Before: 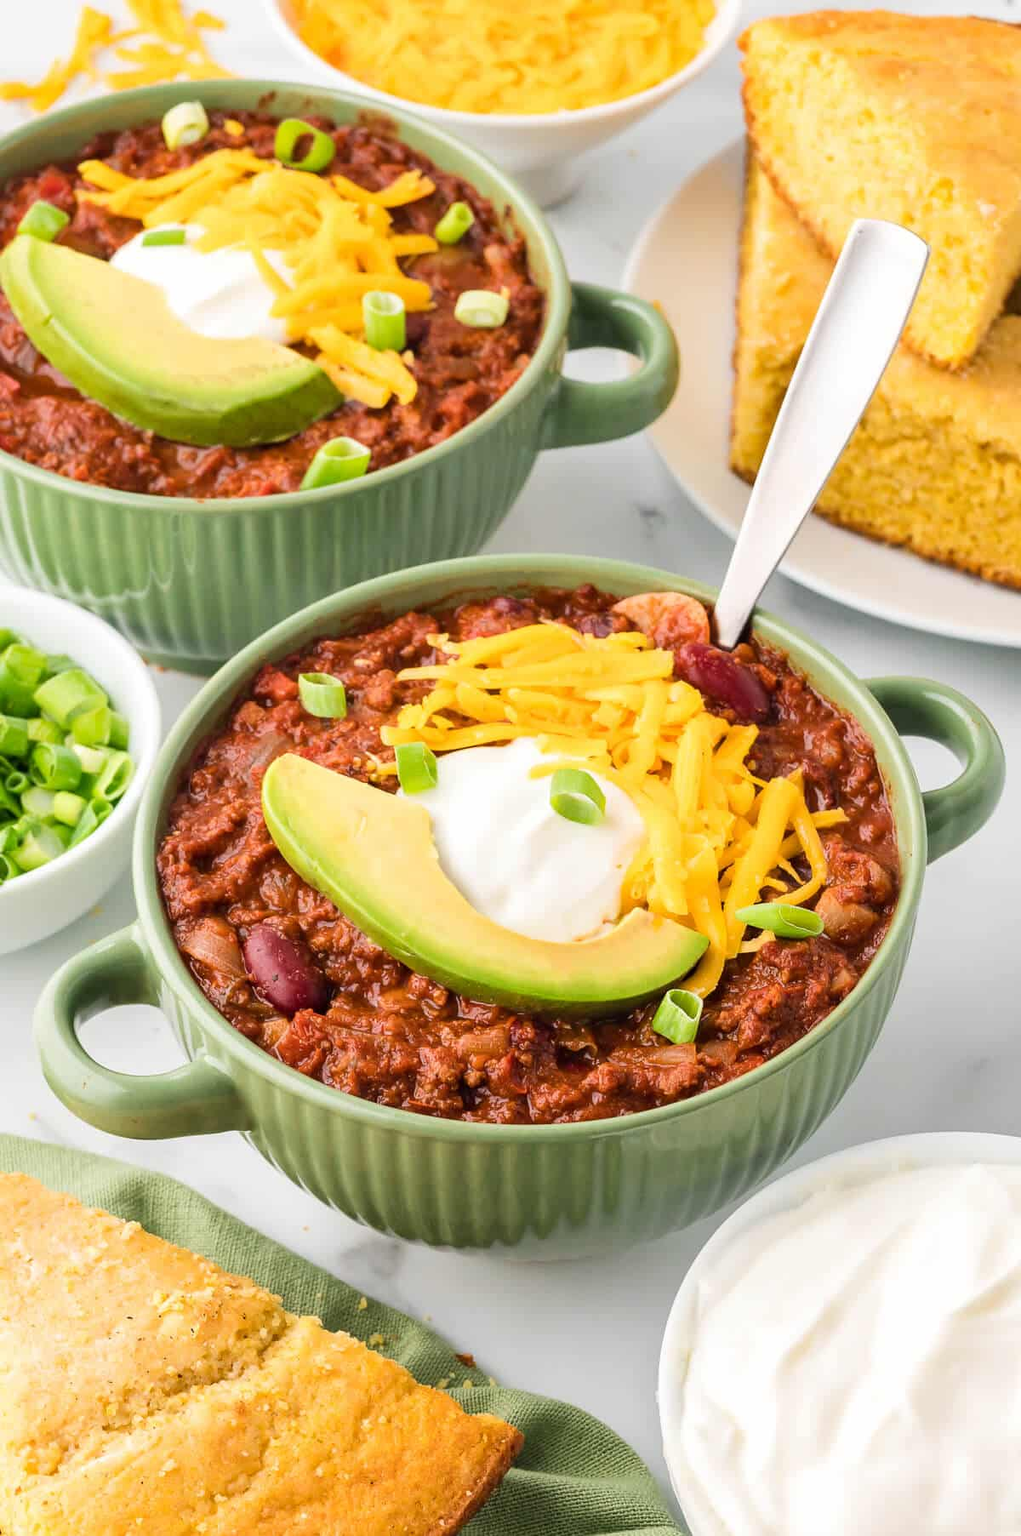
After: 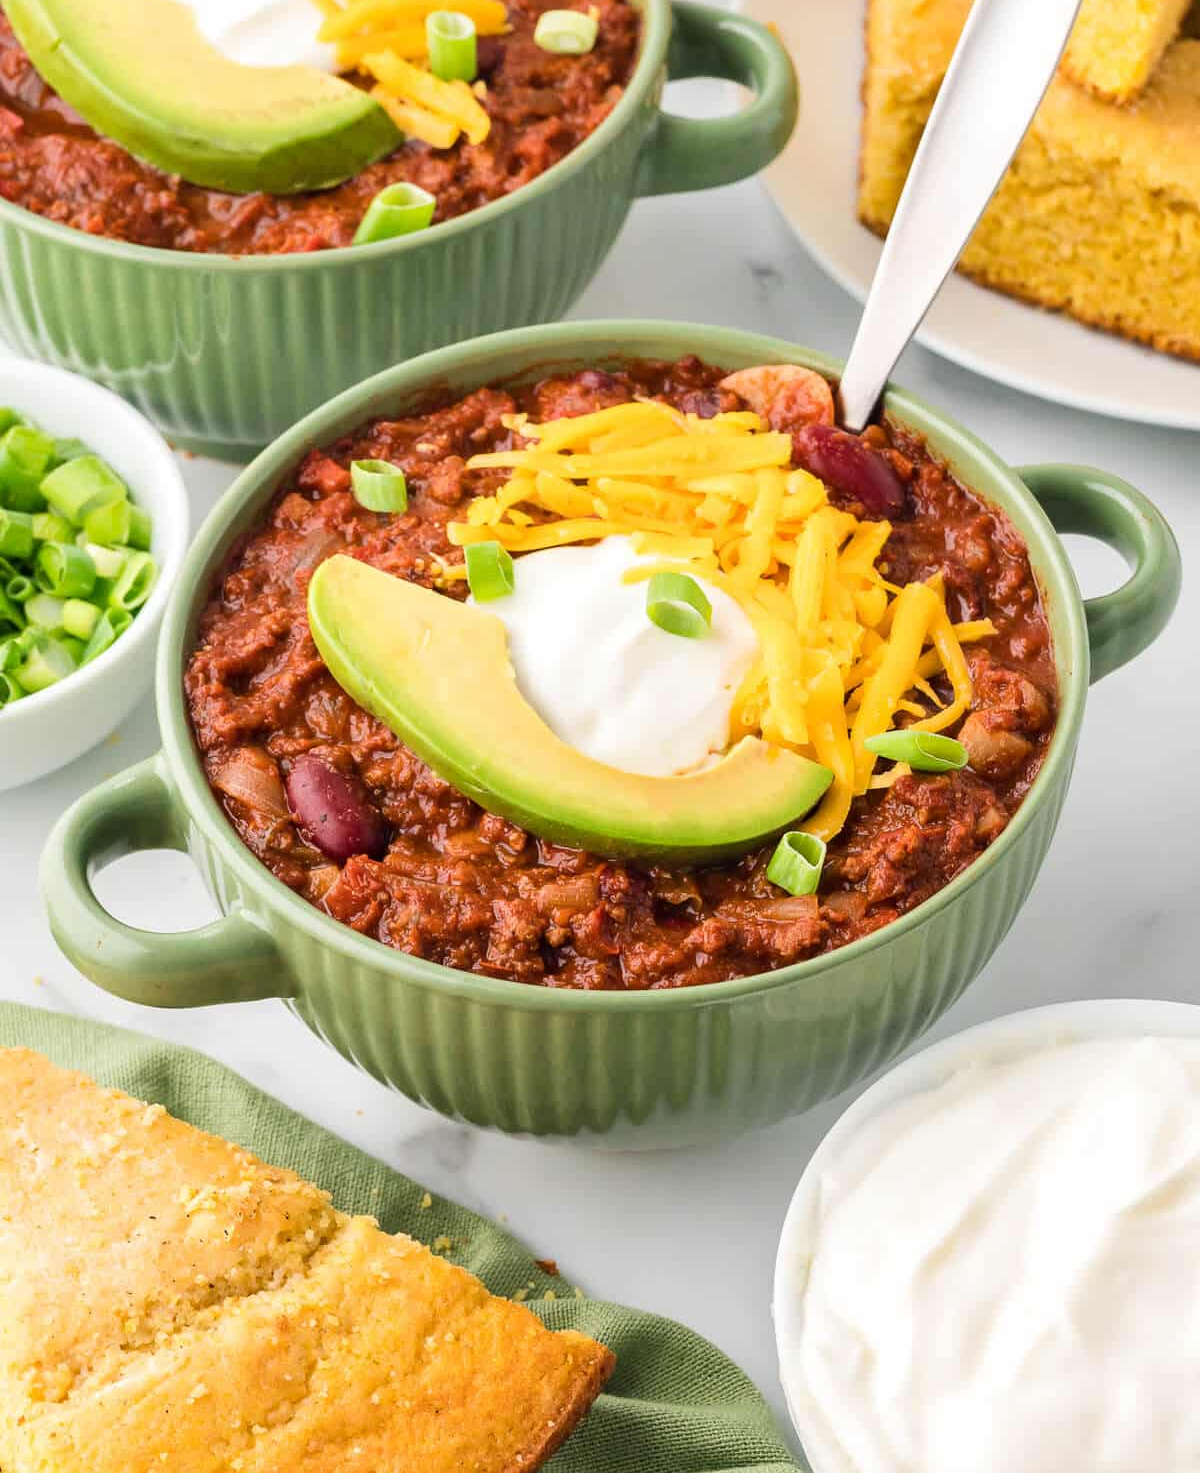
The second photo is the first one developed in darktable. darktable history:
crop and rotate: top 18.381%
